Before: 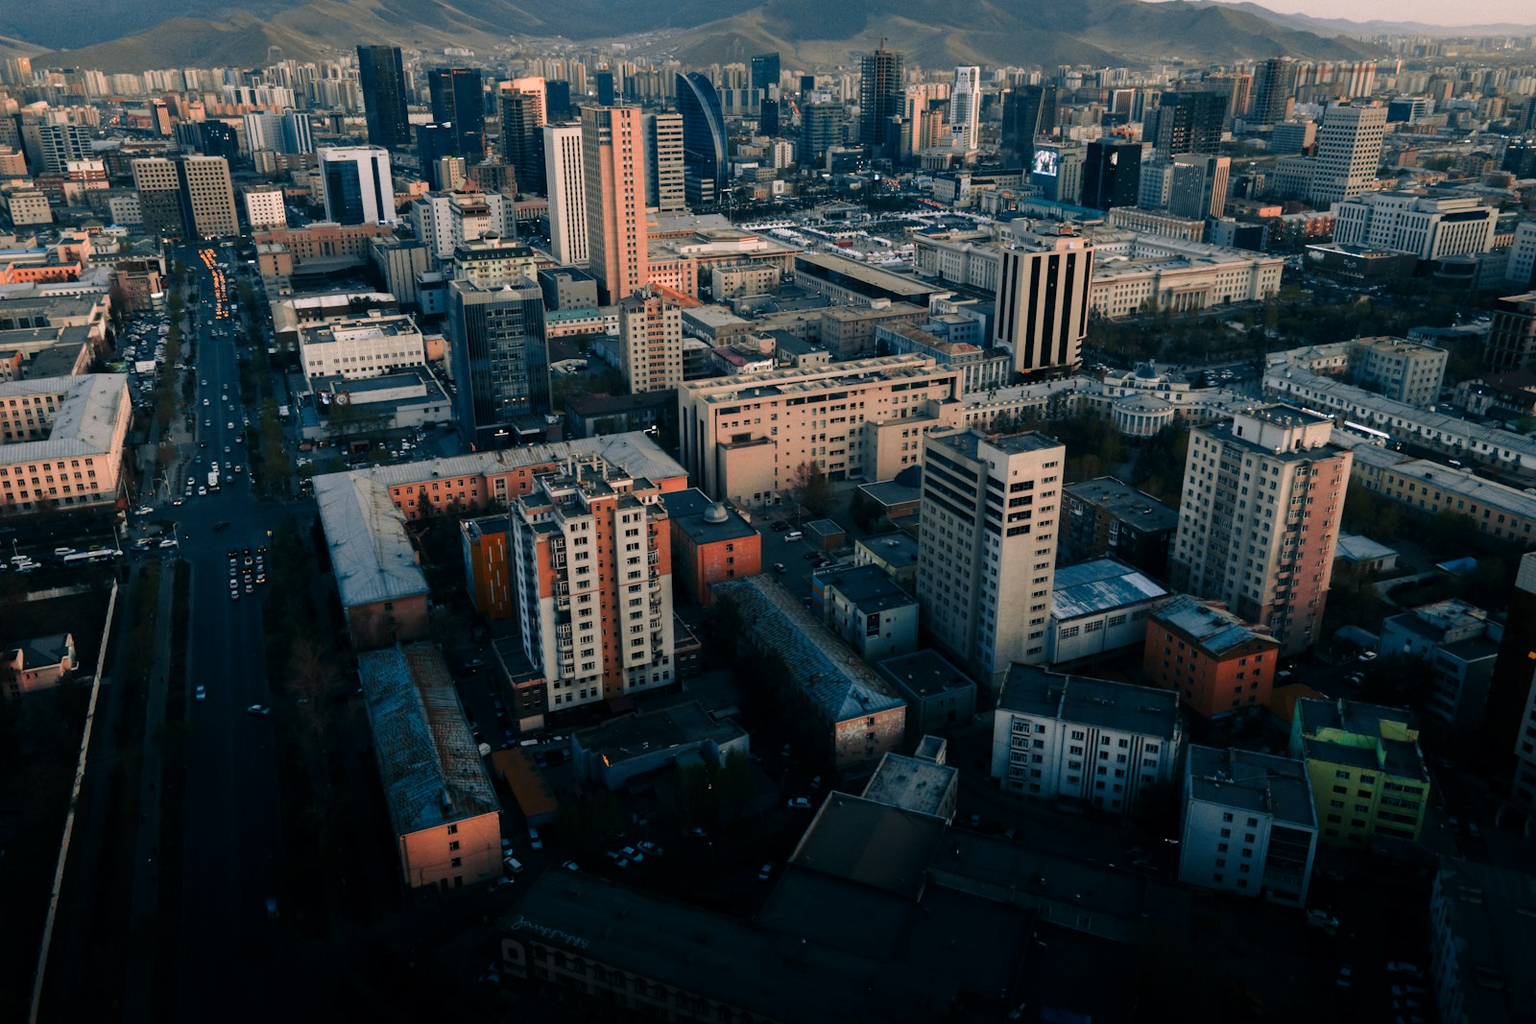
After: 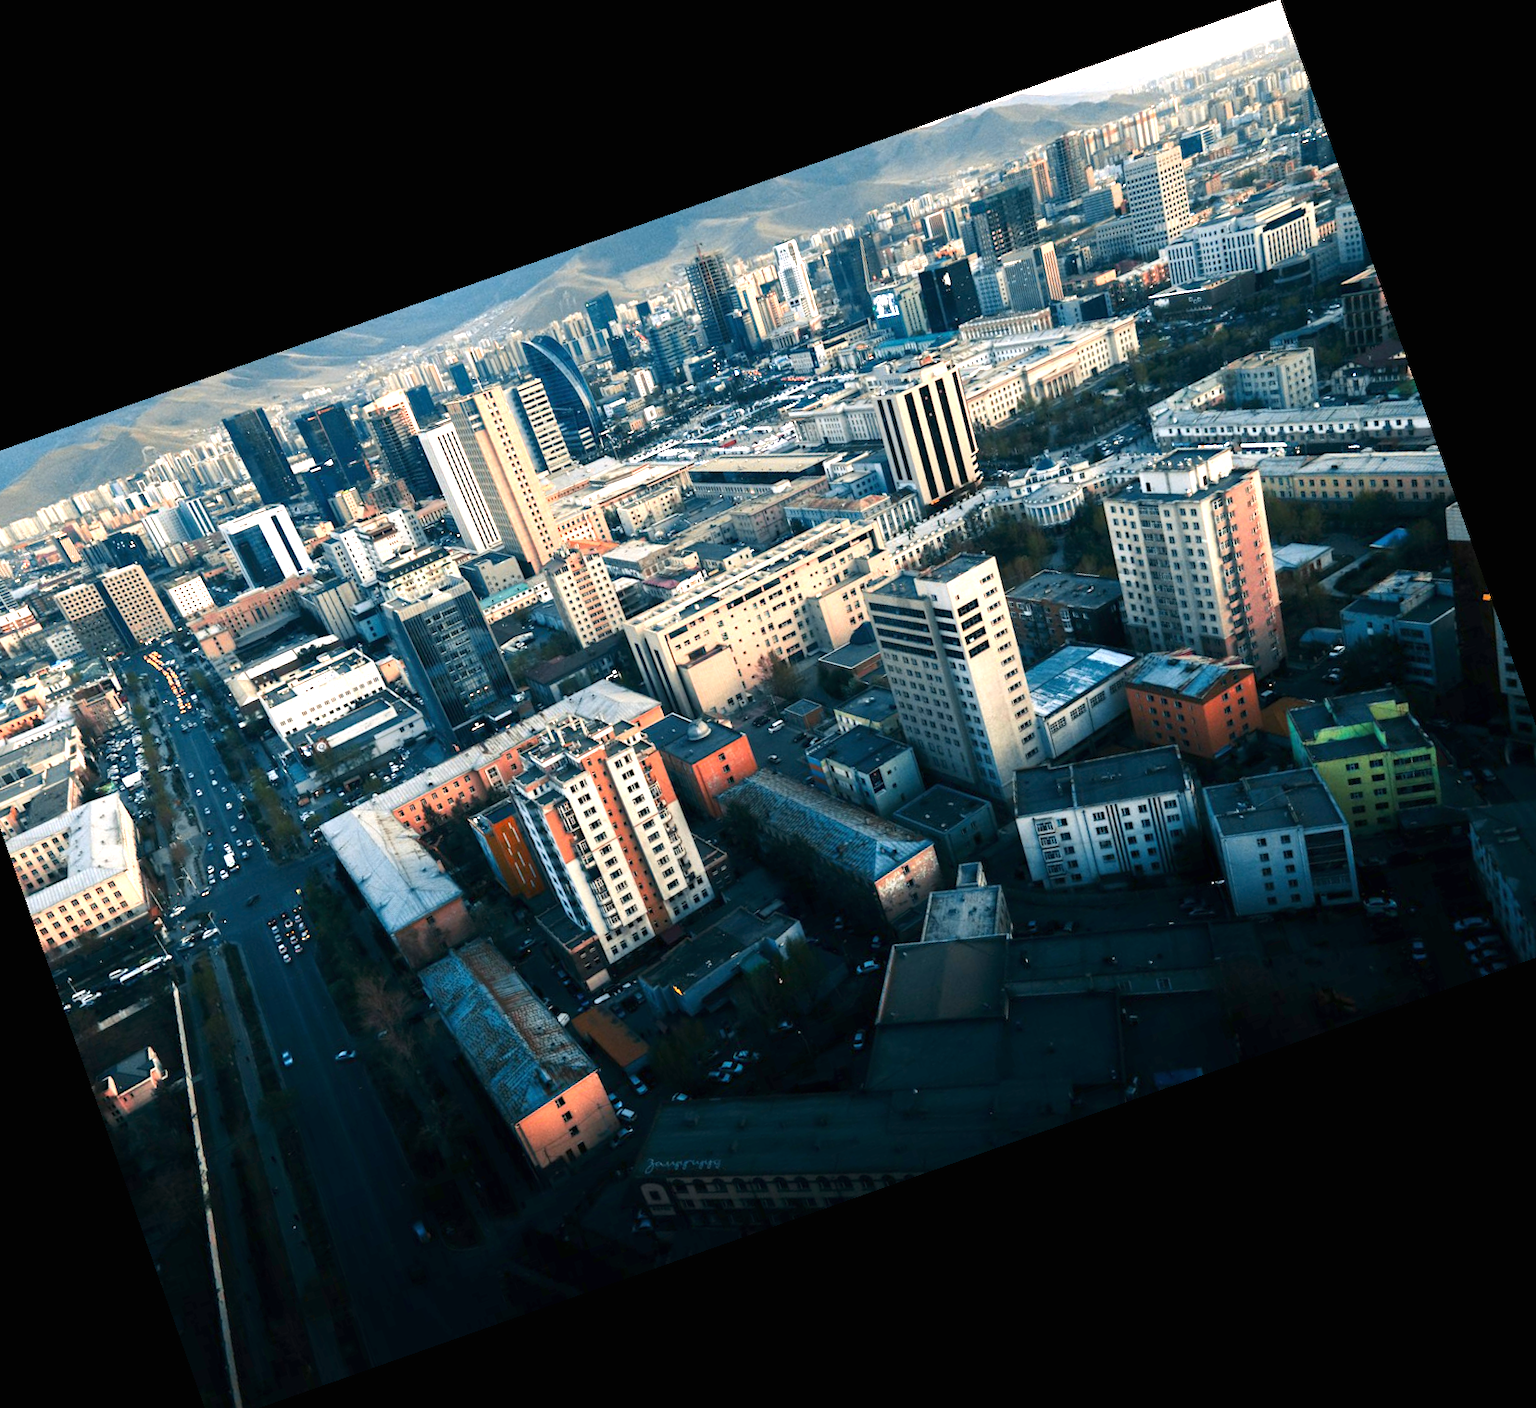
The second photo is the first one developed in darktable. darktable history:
exposure: black level correction 0, exposure 1.6 EV, compensate exposure bias true, compensate highlight preservation false
crop and rotate: angle 19.43°, left 6.812%, right 4.125%, bottom 1.087%
